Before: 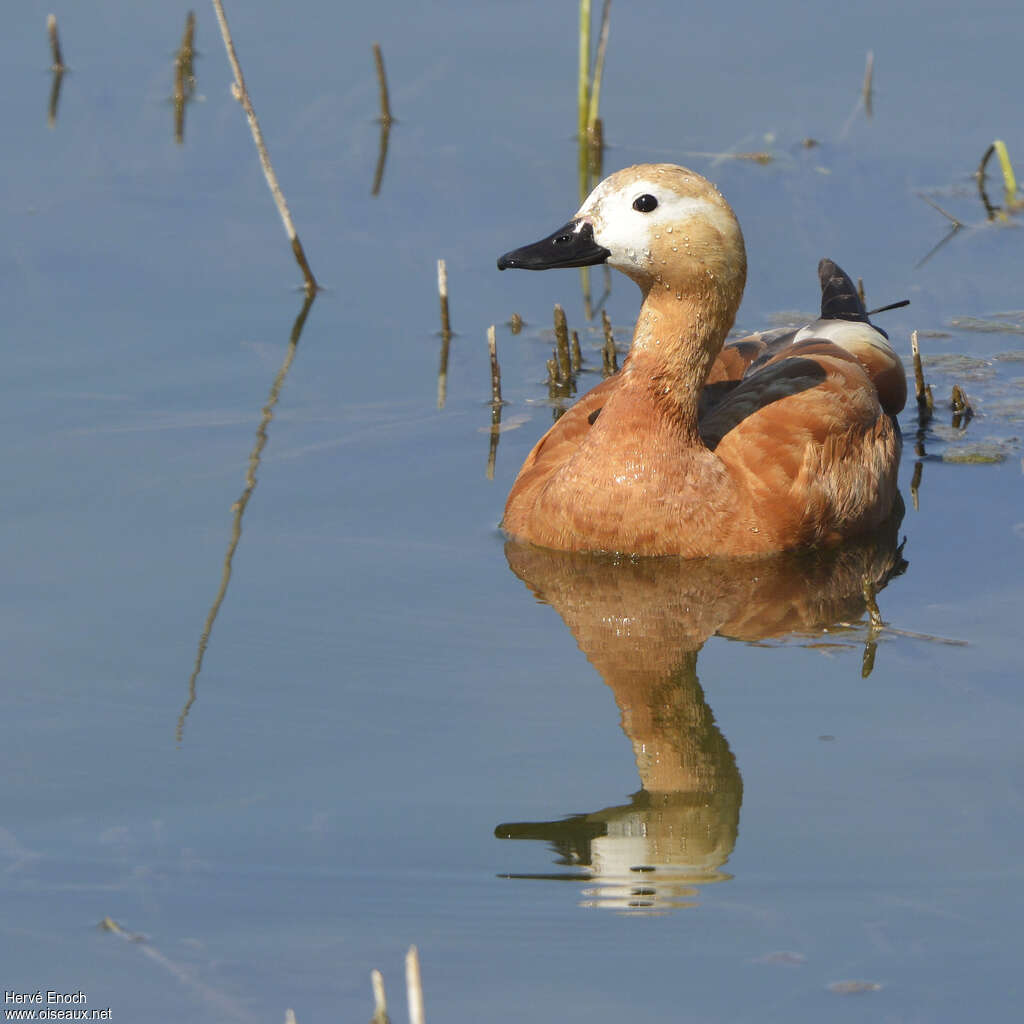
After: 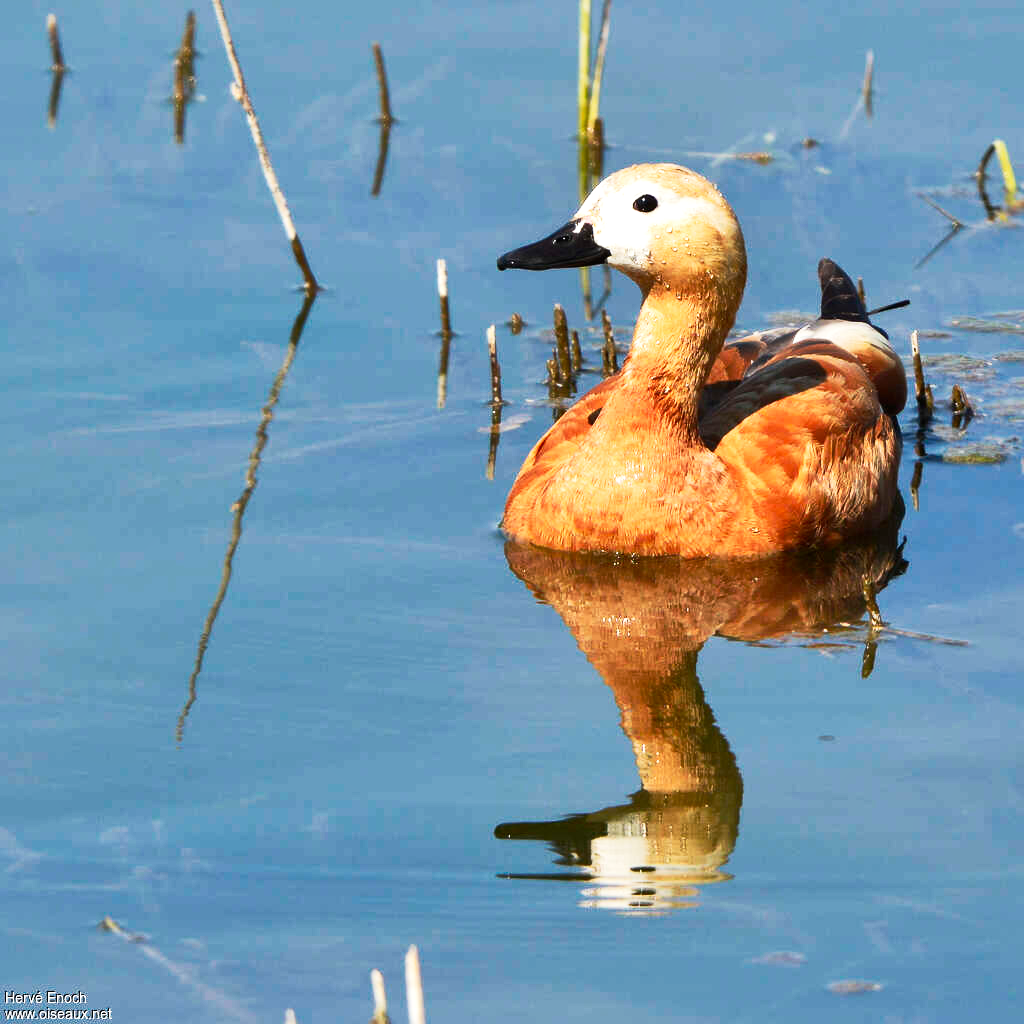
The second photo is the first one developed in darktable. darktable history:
exposure: compensate exposure bias true, compensate highlight preservation false
tone curve: curves: ch0 [(0, 0.013) (0.074, 0.044) (0.251, 0.234) (0.472, 0.511) (0.63, 0.752) (0.746, 0.866) (0.899, 0.956) (1, 1)]; ch1 [(0, 0) (0.08, 0.08) (0.347, 0.394) (0.455, 0.441) (0.5, 0.5) (0.517, 0.53) (0.563, 0.611) (0.617, 0.682) (0.756, 0.788) (0.92, 0.92) (1, 1)]; ch2 [(0, 0) (0.096, 0.056) (0.304, 0.204) (0.5, 0.5) (0.539, 0.575) (0.597, 0.644) (0.92, 0.92) (1, 1)], preserve colors none
local contrast: mode bilateral grid, contrast 19, coarseness 100, detail 150%, midtone range 0.2
